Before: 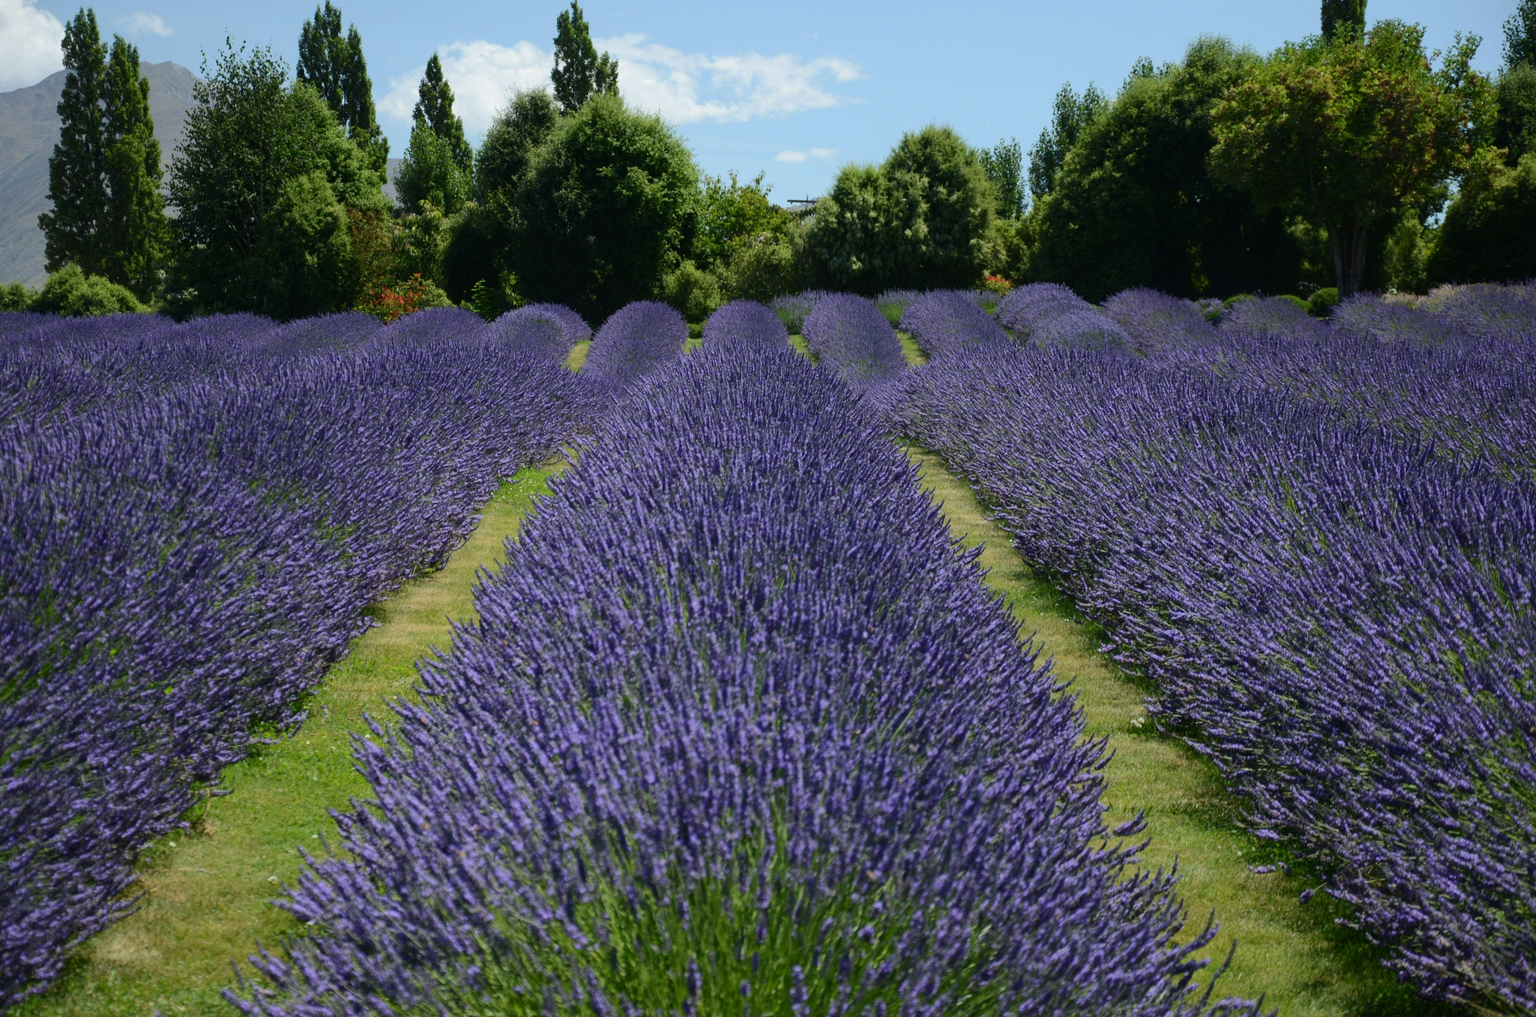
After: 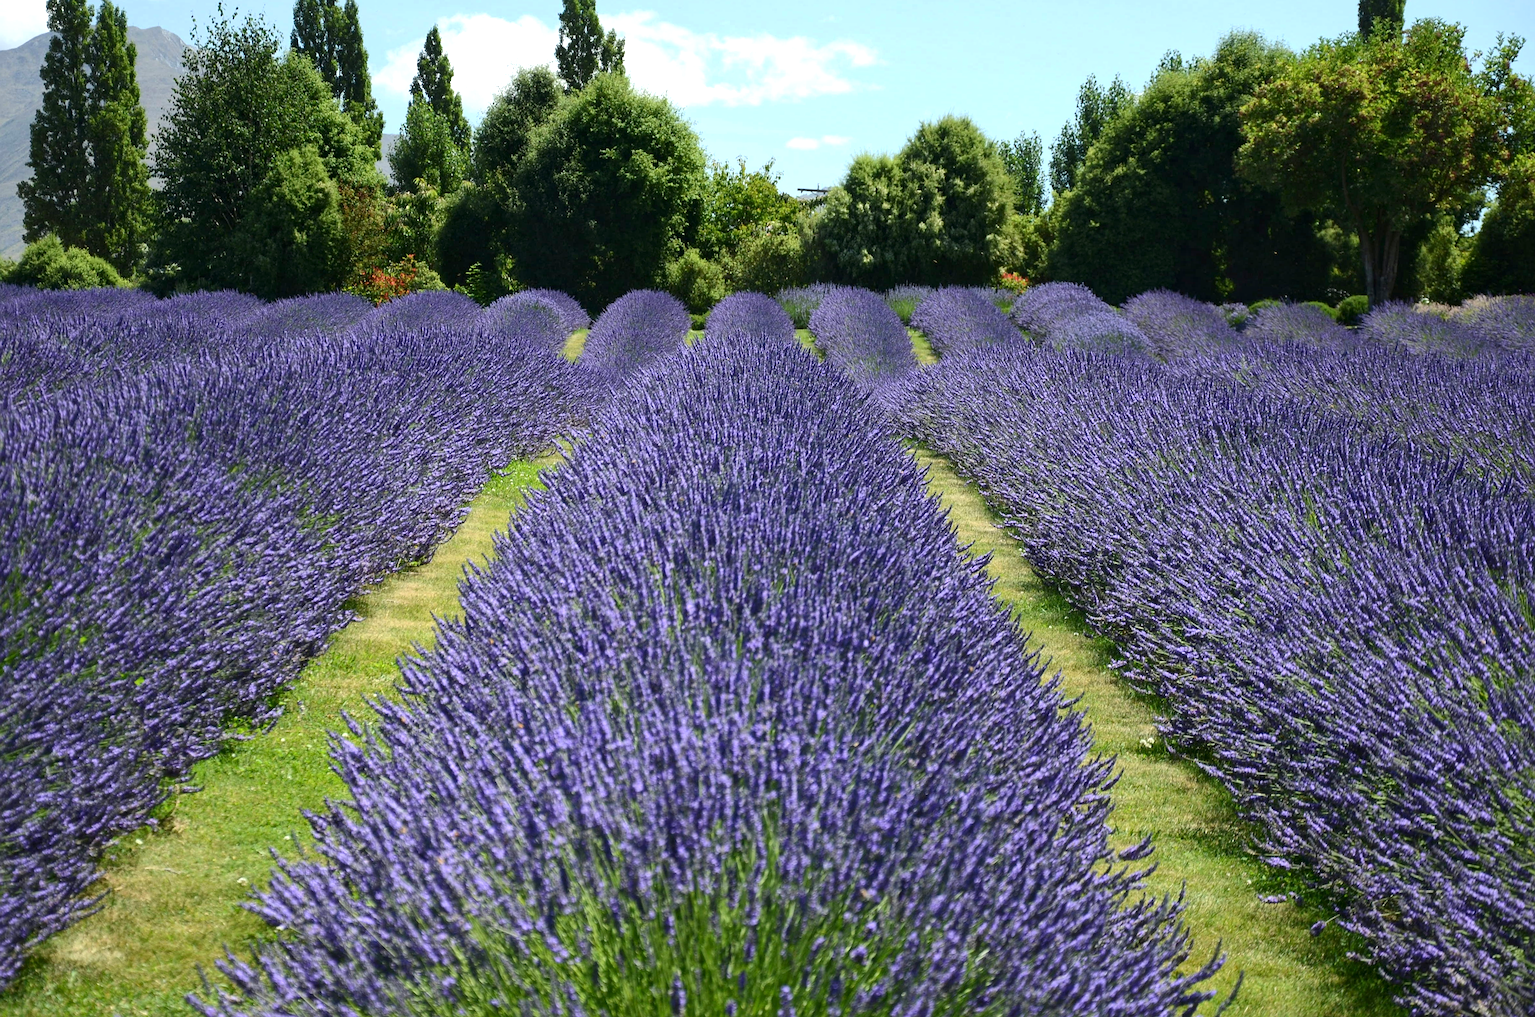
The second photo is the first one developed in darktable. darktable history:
local contrast: mode bilateral grid, contrast 19, coarseness 51, detail 120%, midtone range 0.2
exposure: exposure 0.715 EV, compensate highlight preservation false
sharpen: on, module defaults
crop and rotate: angle -1.57°
